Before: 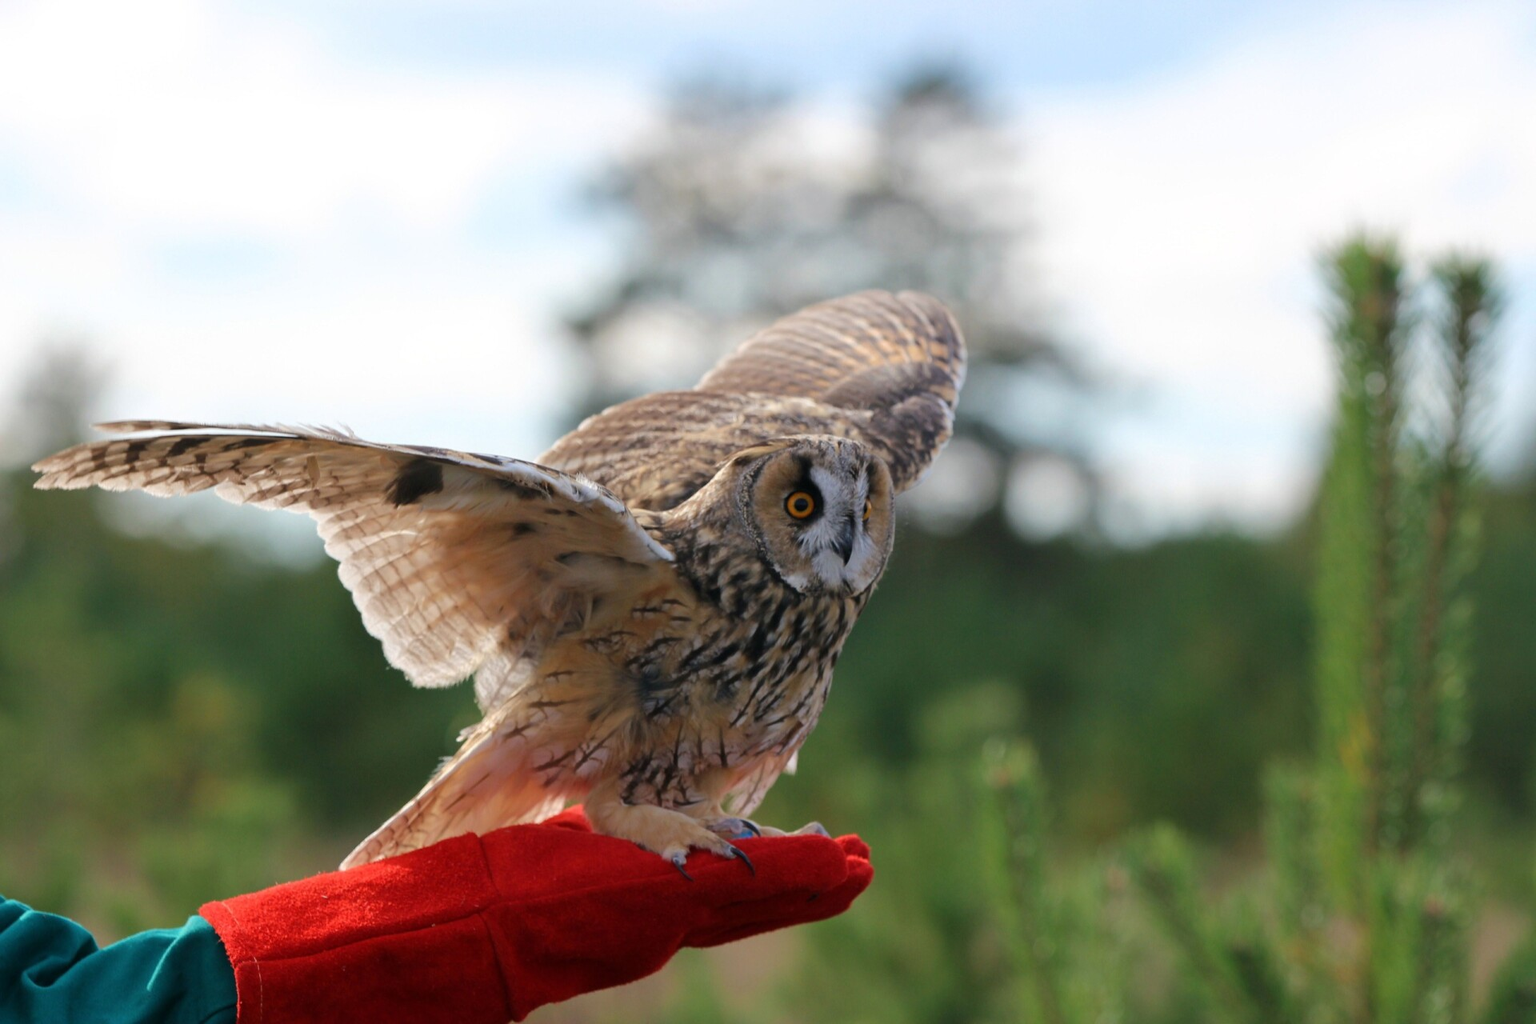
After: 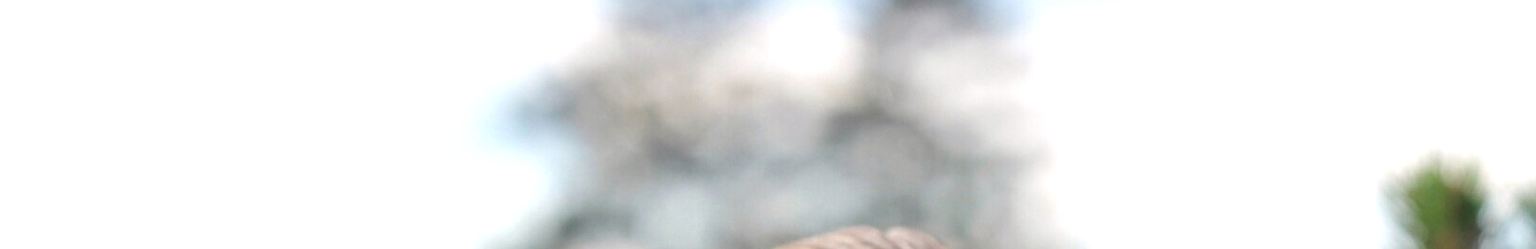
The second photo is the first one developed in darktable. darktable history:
sharpen: on, module defaults
crop and rotate: left 9.64%, top 9.61%, right 5.864%, bottom 69.808%
color balance rgb: highlights gain › luminance 0.892%, highlights gain › chroma 0.333%, highlights gain › hue 43.46°, perceptual saturation grading › global saturation -0.02%, global vibrance 9.904%, contrast 14.755%, saturation formula JzAzBz (2021)
